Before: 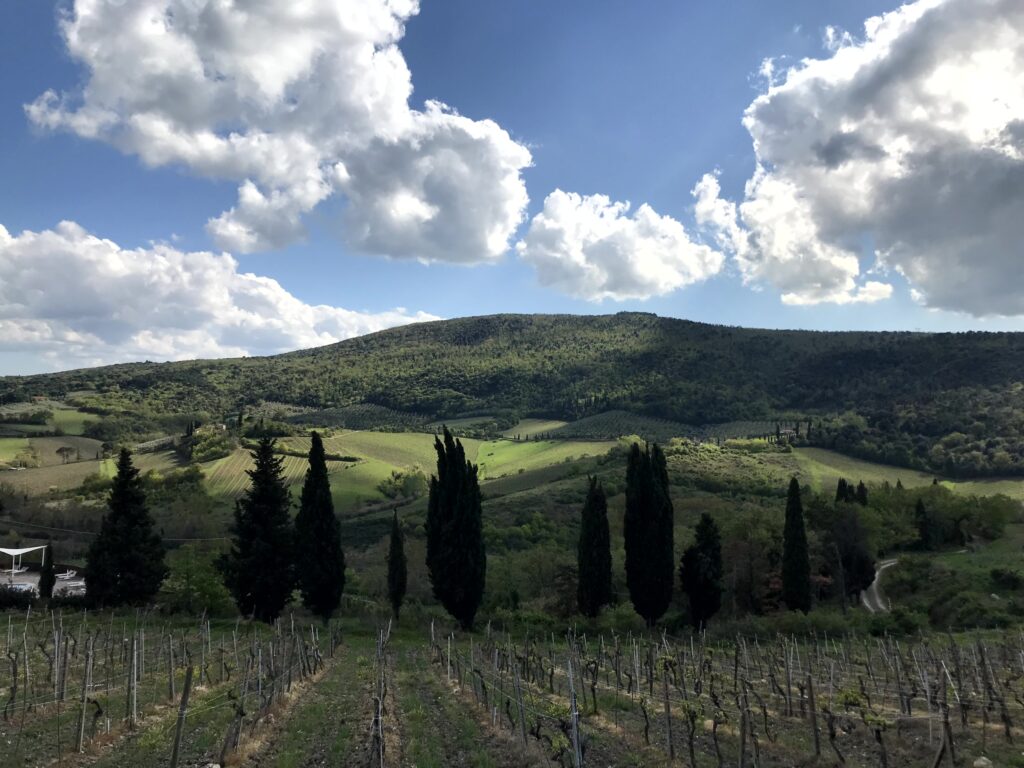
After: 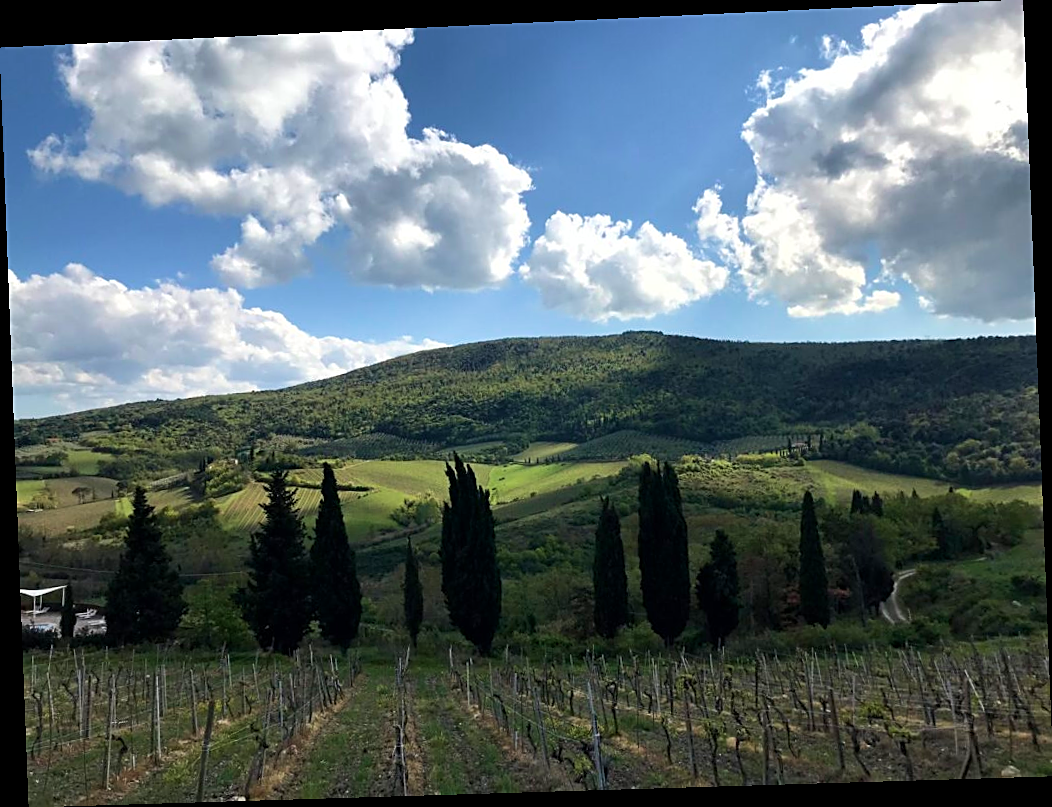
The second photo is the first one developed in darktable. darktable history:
rotate and perspective: rotation -2.22°, lens shift (horizontal) -0.022, automatic cropping off
velvia: on, module defaults
sharpen: on, module defaults
color balance rgb: on, module defaults
